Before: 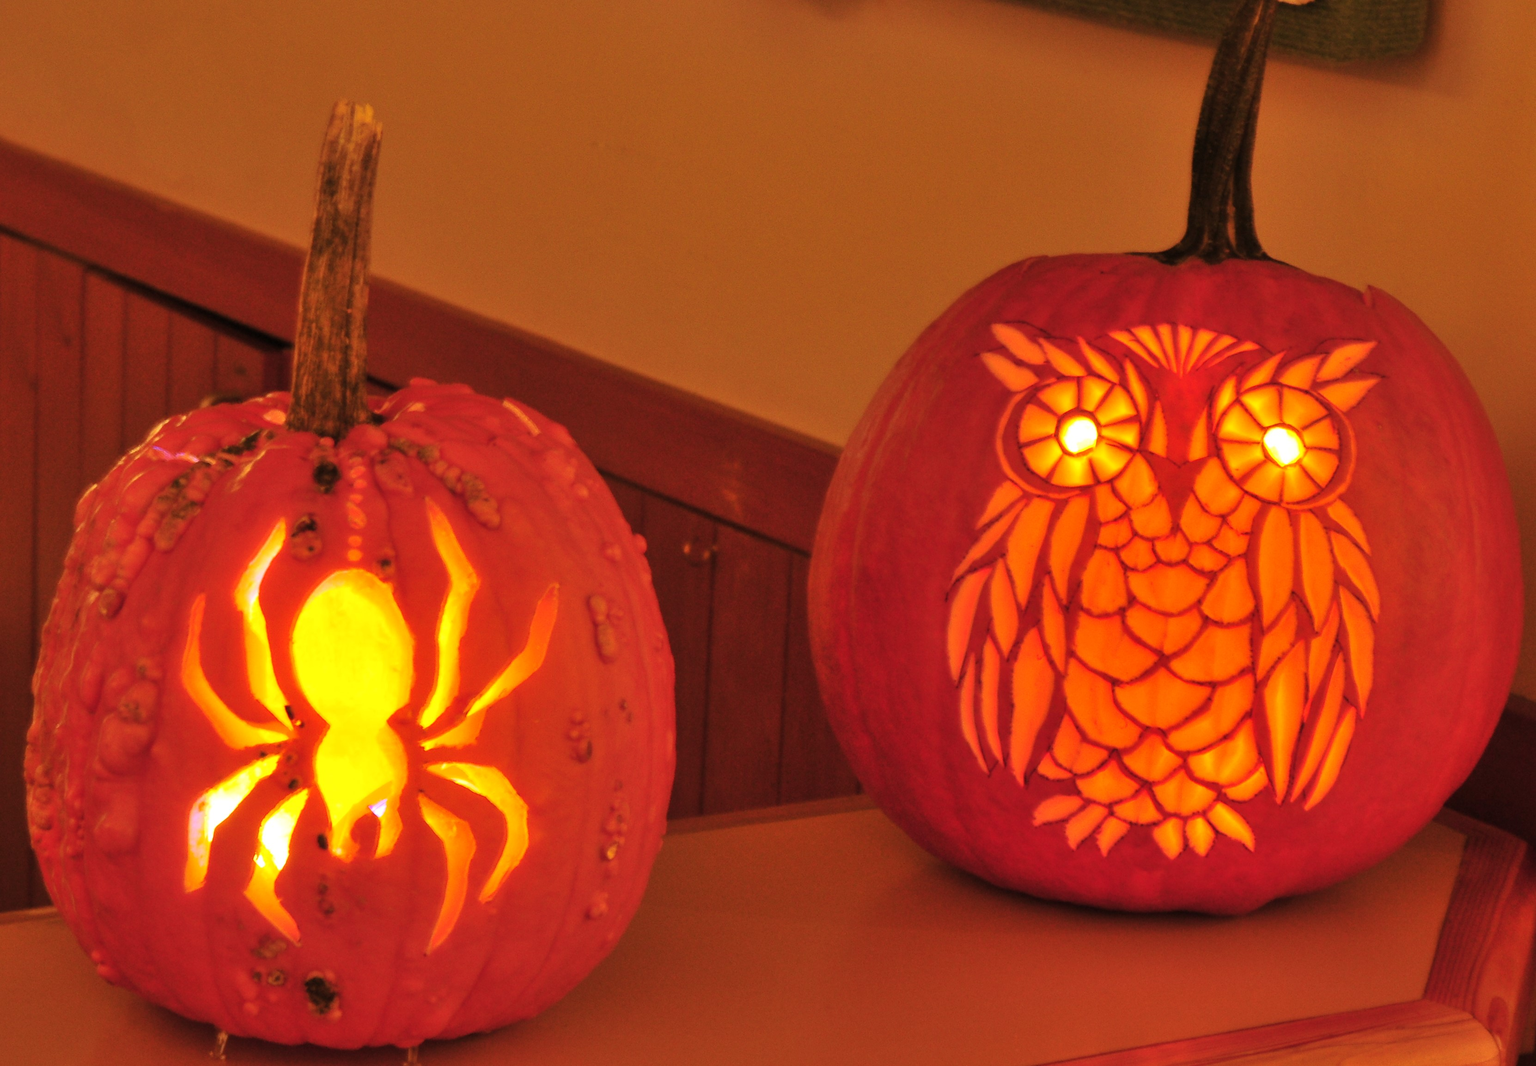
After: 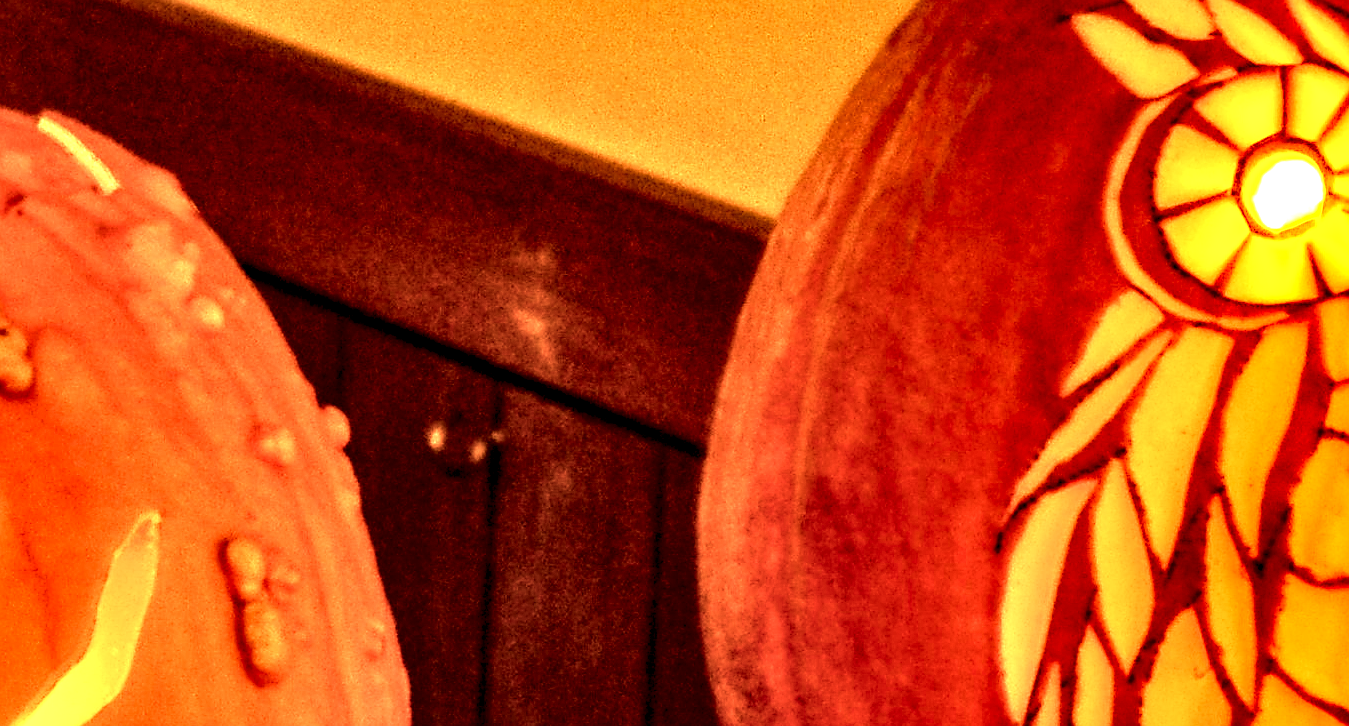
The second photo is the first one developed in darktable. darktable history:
exposure: black level correction 0.004, exposure 0.016 EV, compensate exposure bias true, compensate highlight preservation false
contrast brightness saturation: contrast 0.136, brightness 0.22
color balance rgb: perceptual saturation grading › global saturation 25.727%, global vibrance 43.099%
local contrast: highlights 111%, shadows 44%, detail 293%
tone curve: curves: ch0 [(0, 0.013) (0.054, 0.018) (0.205, 0.191) (0.289, 0.292) (0.39, 0.424) (0.493, 0.551) (0.647, 0.752) (0.796, 0.887) (1, 0.998)]; ch1 [(0, 0) (0.371, 0.339) (0.477, 0.452) (0.494, 0.495) (0.501, 0.501) (0.51, 0.516) (0.54, 0.557) (0.572, 0.605) (0.66, 0.701) (0.783, 0.804) (1, 1)]; ch2 [(0, 0) (0.32, 0.281) (0.403, 0.399) (0.441, 0.428) (0.47, 0.469) (0.498, 0.496) (0.524, 0.543) (0.551, 0.579) (0.633, 0.665) (0.7, 0.711) (1, 1)], color space Lab, linked channels, preserve colors none
crop: left 31.614%, top 32.493%, right 27.791%, bottom 35.804%
sharpen: on, module defaults
